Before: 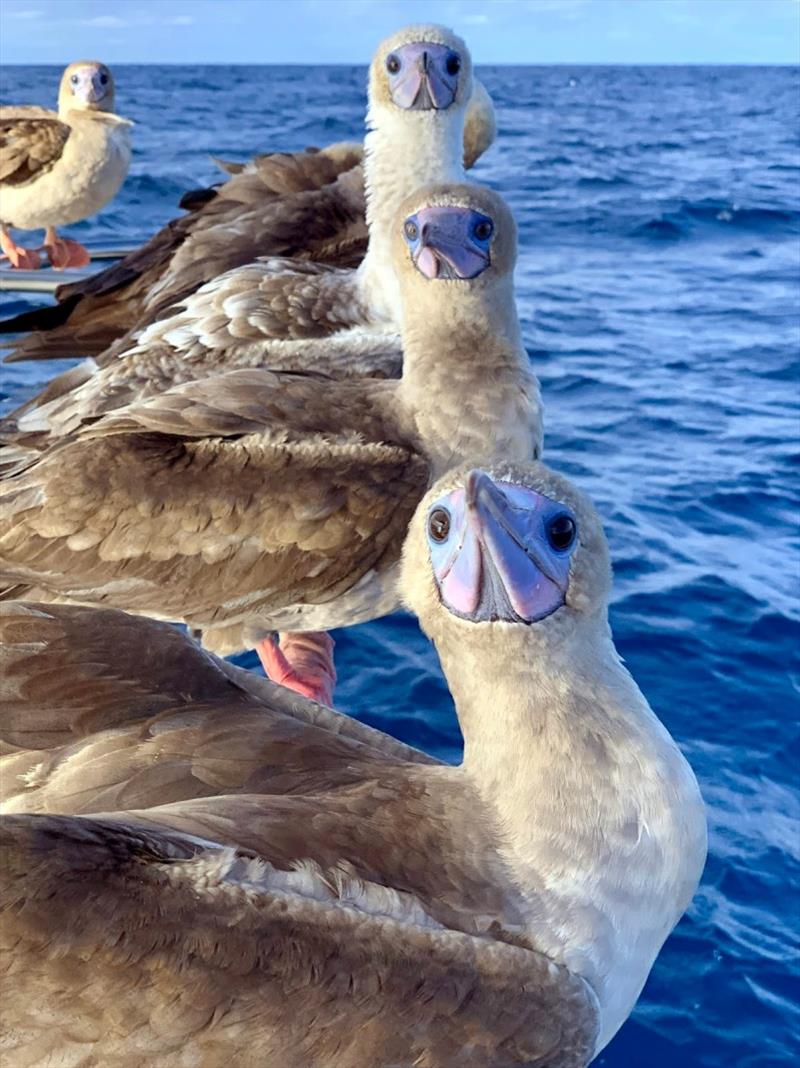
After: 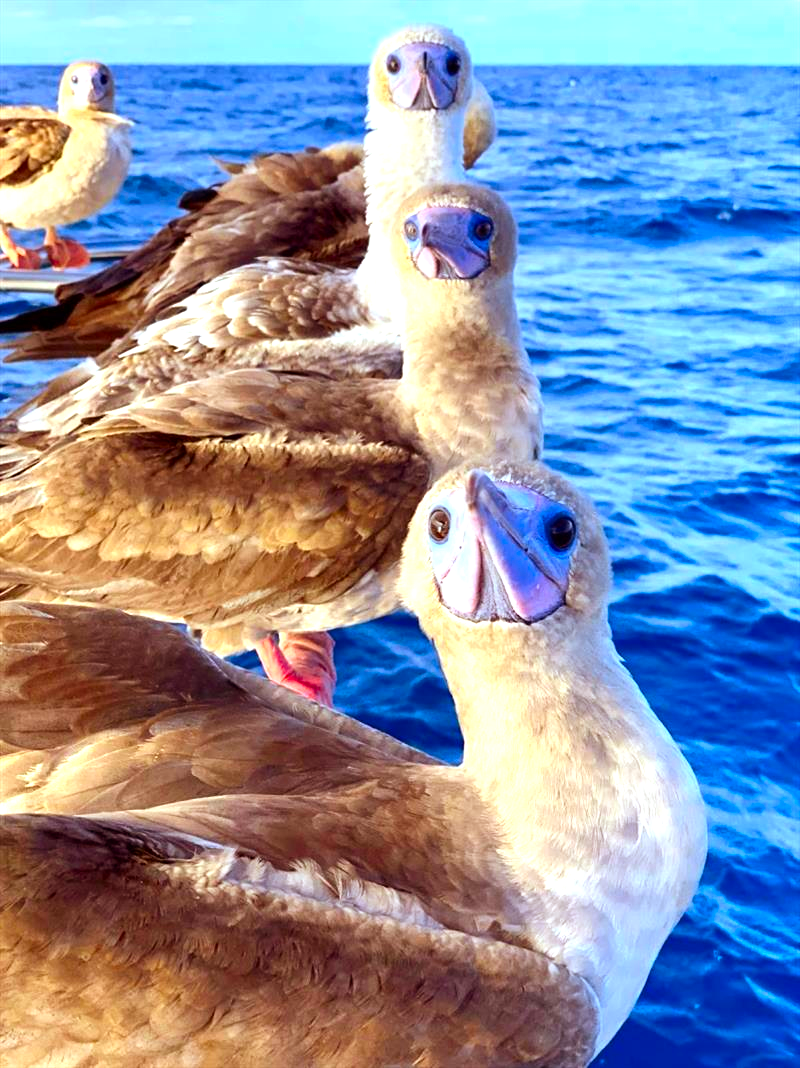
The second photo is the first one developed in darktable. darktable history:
rgb levels: mode RGB, independent channels, levels [[0, 0.5, 1], [0, 0.521, 1], [0, 0.536, 1]]
color correction: saturation 2.15
exposure: black level correction 0, exposure 0.7 EV, compensate exposure bias true, compensate highlight preservation false
contrast brightness saturation: contrast 0.1, saturation -0.36
